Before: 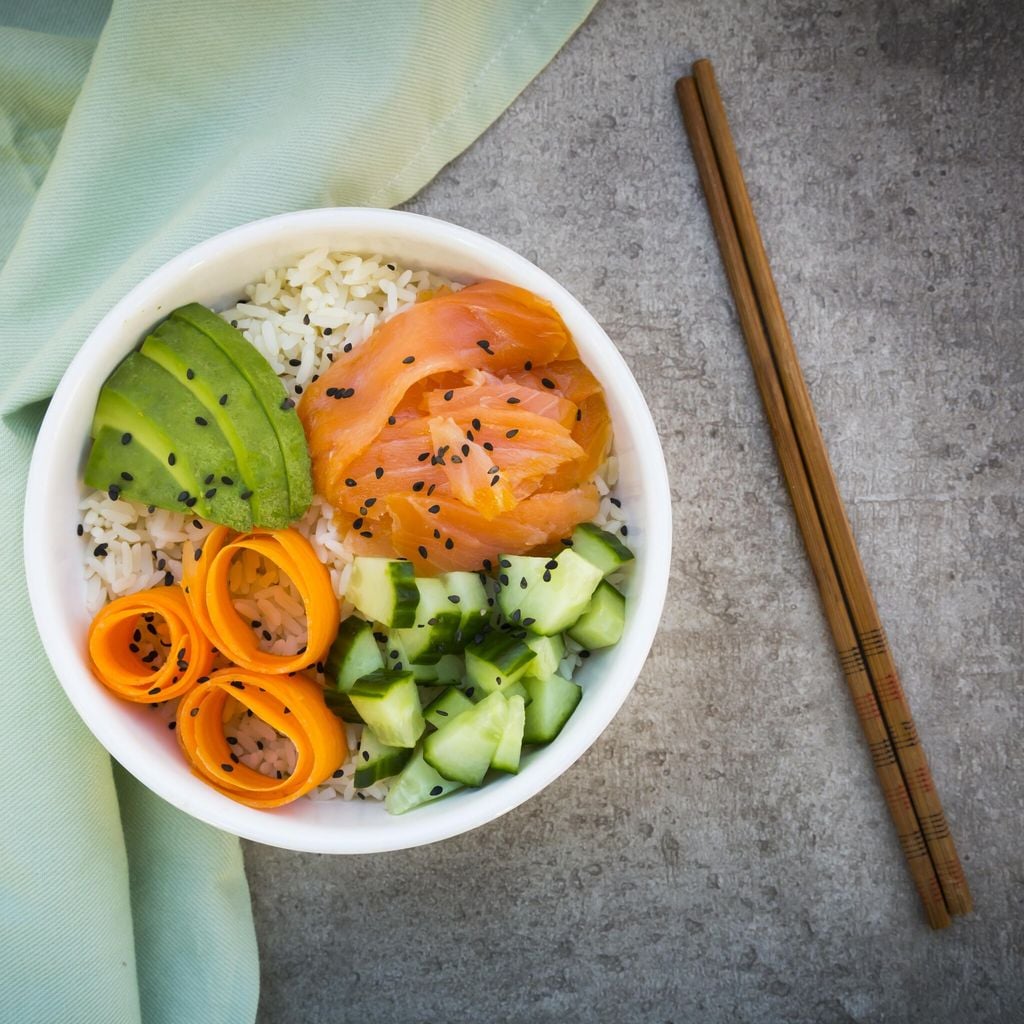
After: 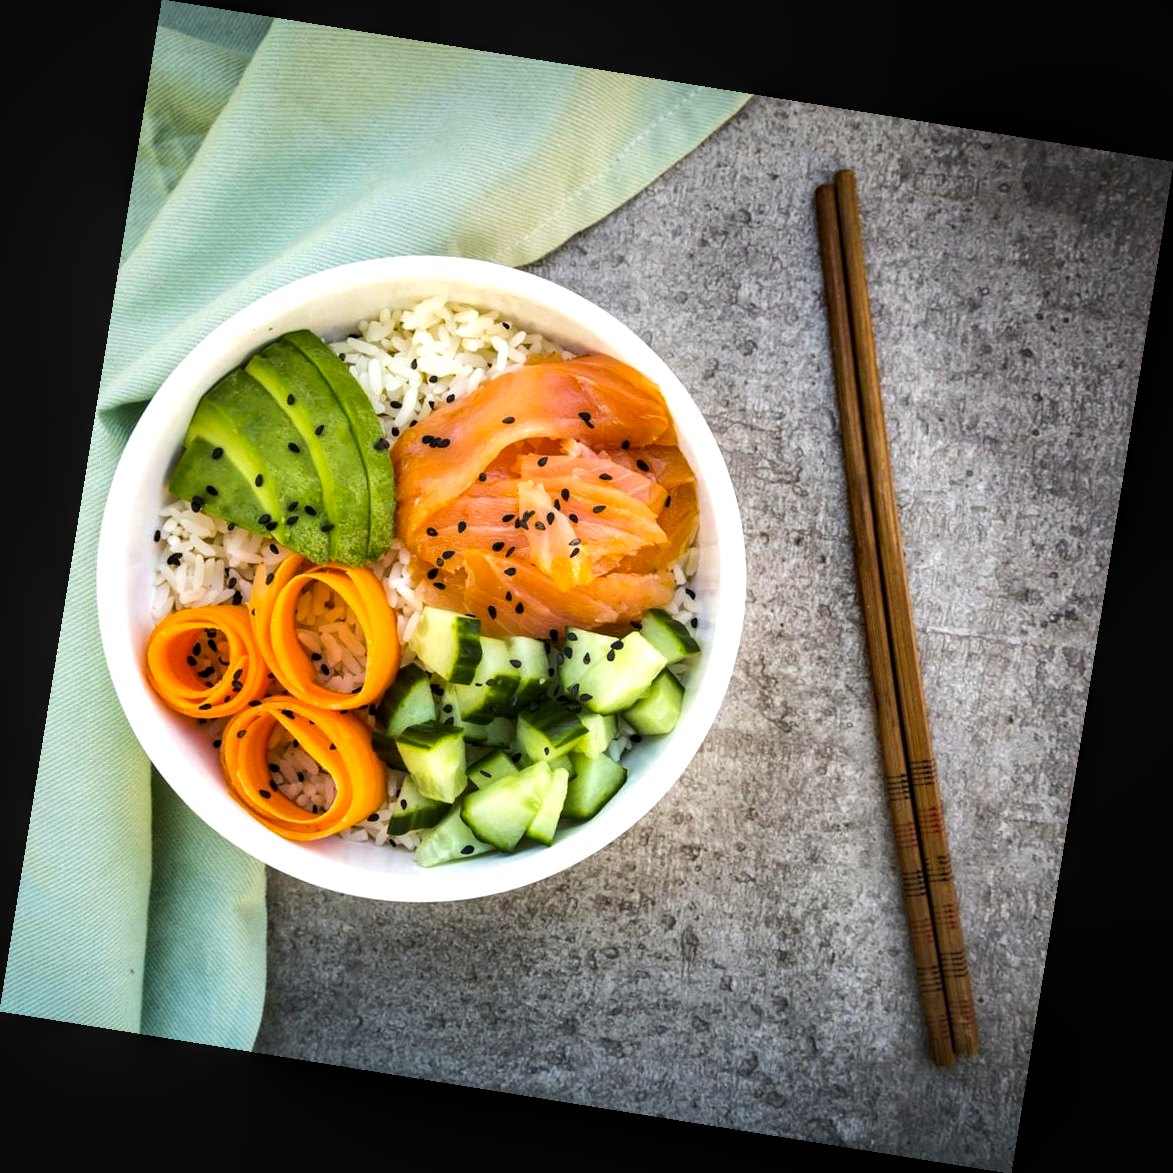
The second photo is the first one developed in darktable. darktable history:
haze removal: compatibility mode true, adaptive false
local contrast: on, module defaults
rotate and perspective: rotation 9.12°, automatic cropping off
tone equalizer: -8 EV -0.75 EV, -7 EV -0.7 EV, -6 EV -0.6 EV, -5 EV -0.4 EV, -3 EV 0.4 EV, -2 EV 0.6 EV, -1 EV 0.7 EV, +0 EV 0.75 EV, edges refinement/feathering 500, mask exposure compensation -1.57 EV, preserve details no
